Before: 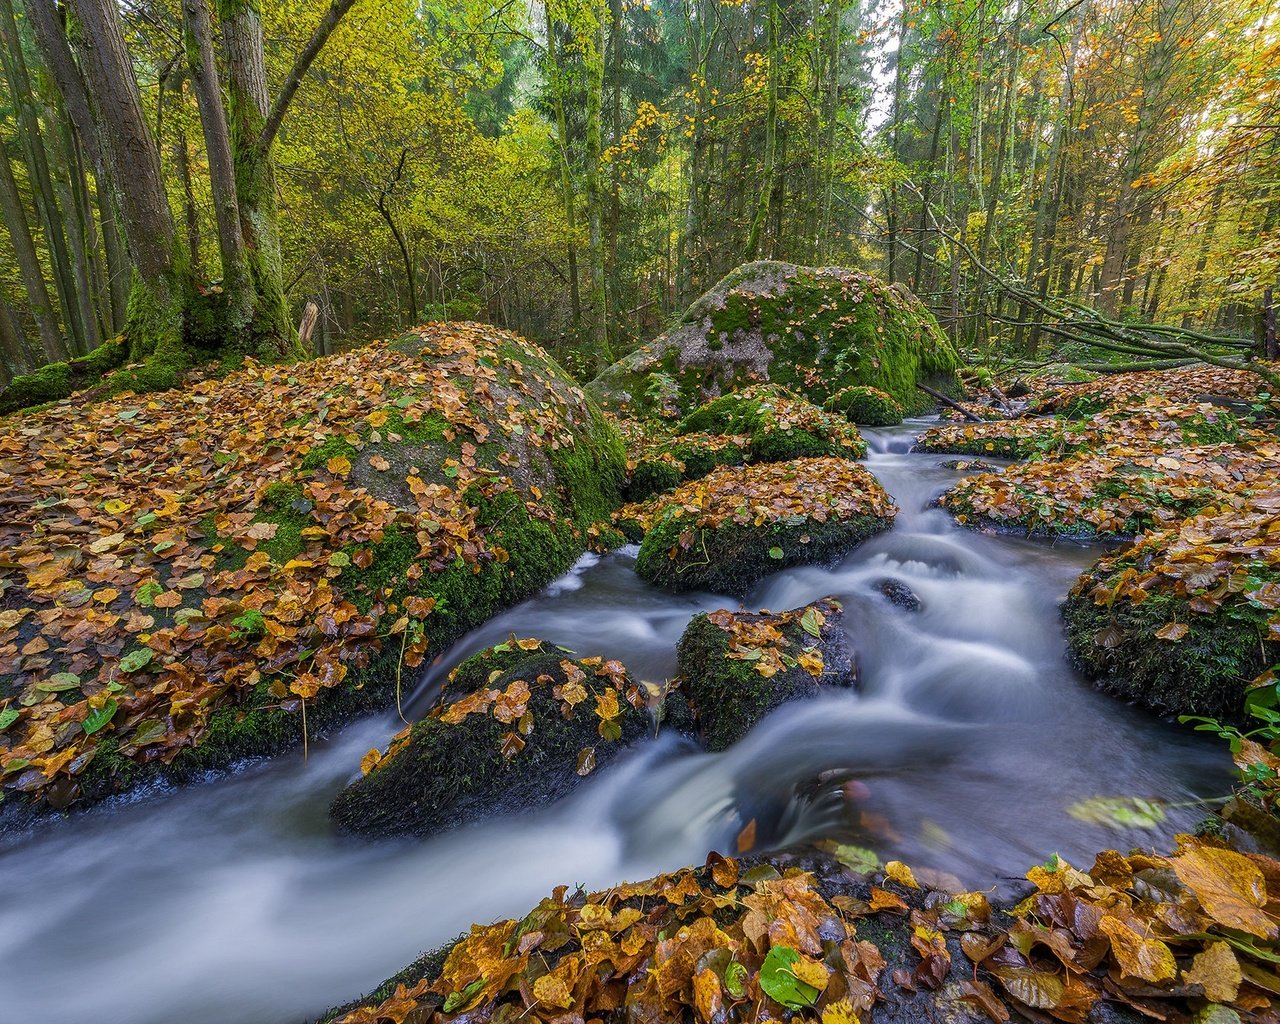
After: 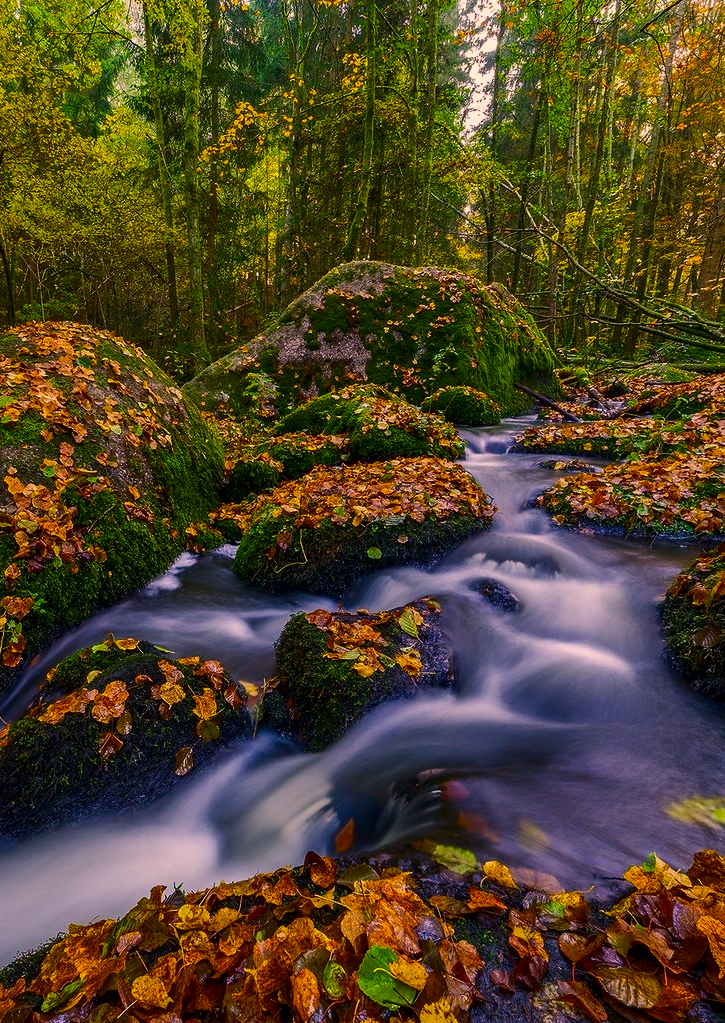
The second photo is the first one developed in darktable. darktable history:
contrast brightness saturation: contrast 0.1, brightness -0.26, saturation 0.14
color correction: highlights a* 17.88, highlights b* 18.79
color balance rgb: perceptual saturation grading › global saturation 20%, global vibrance 20%
shadows and highlights: shadows 29.61, highlights -30.47, low approximation 0.01, soften with gaussian
crop: left 31.458%, top 0%, right 11.876%
